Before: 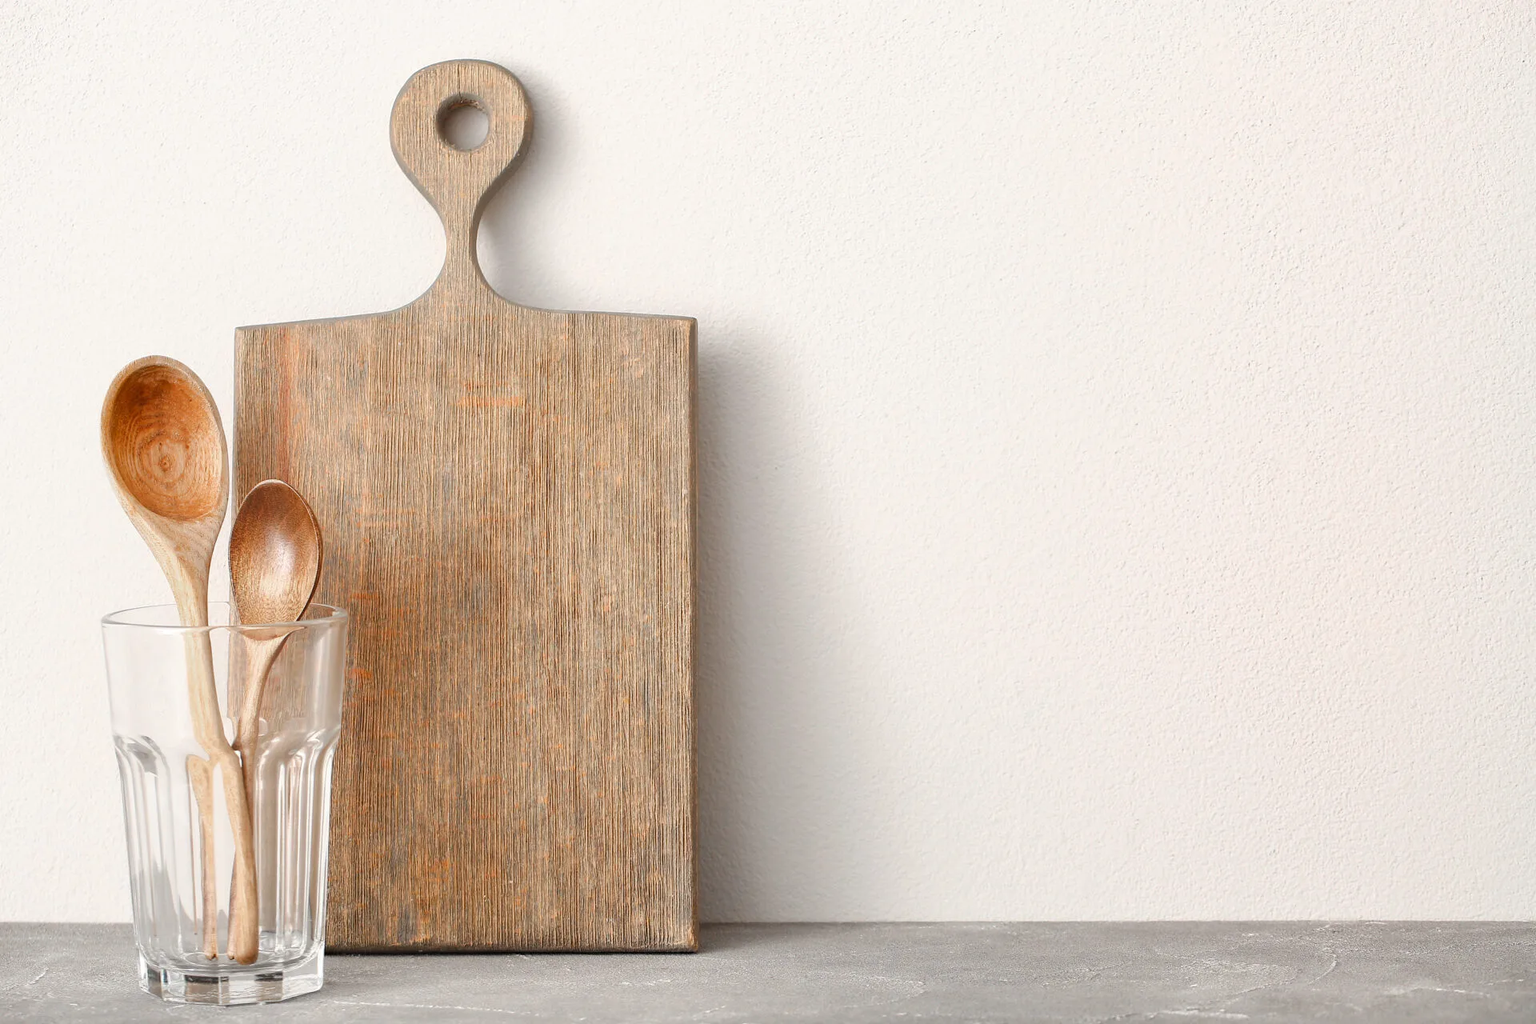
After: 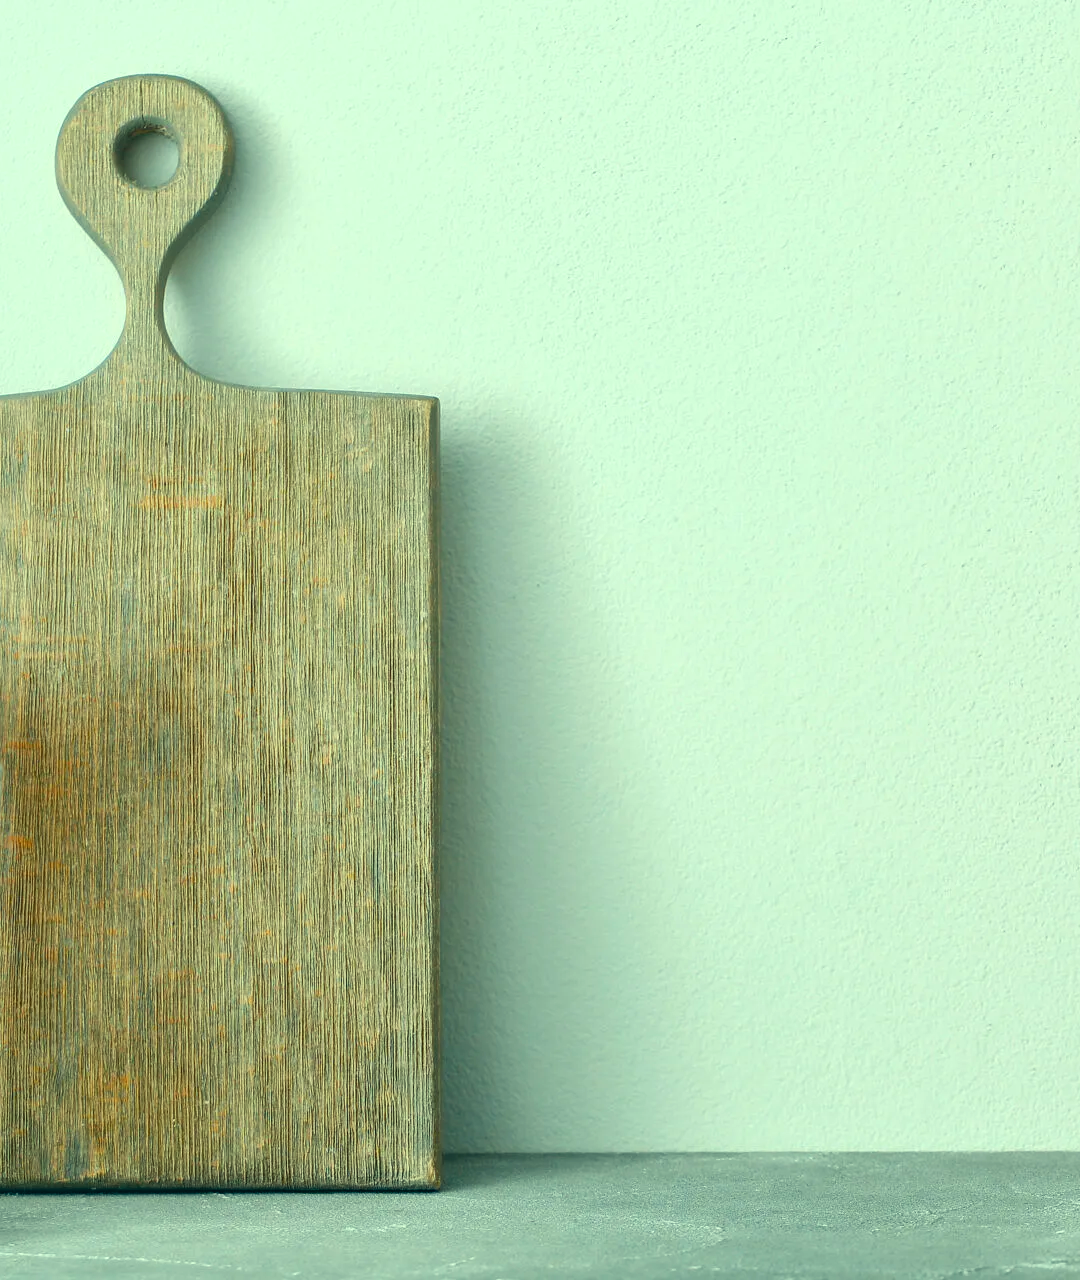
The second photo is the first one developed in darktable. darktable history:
local contrast: mode bilateral grid, contrast 20, coarseness 50, detail 120%, midtone range 0.2
color correction: highlights a* -20.08, highlights b* 9.8, shadows a* -20.4, shadows b* -10.76
contrast brightness saturation: contrast 0.04, saturation 0.16
crop and rotate: left 22.516%, right 21.234%
